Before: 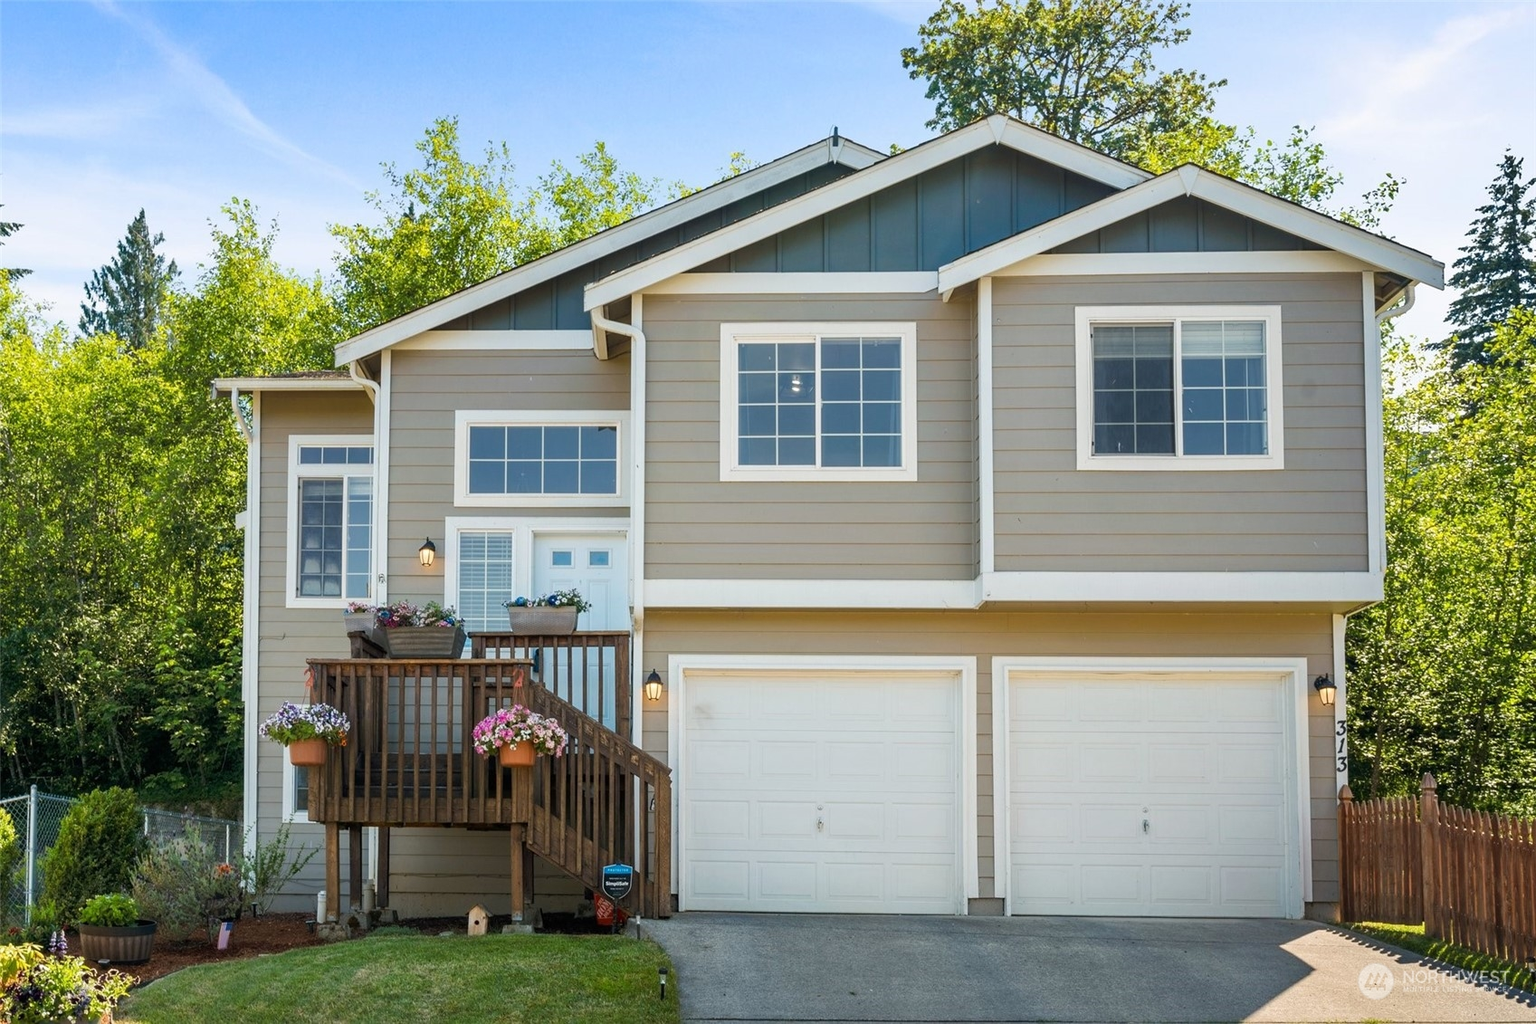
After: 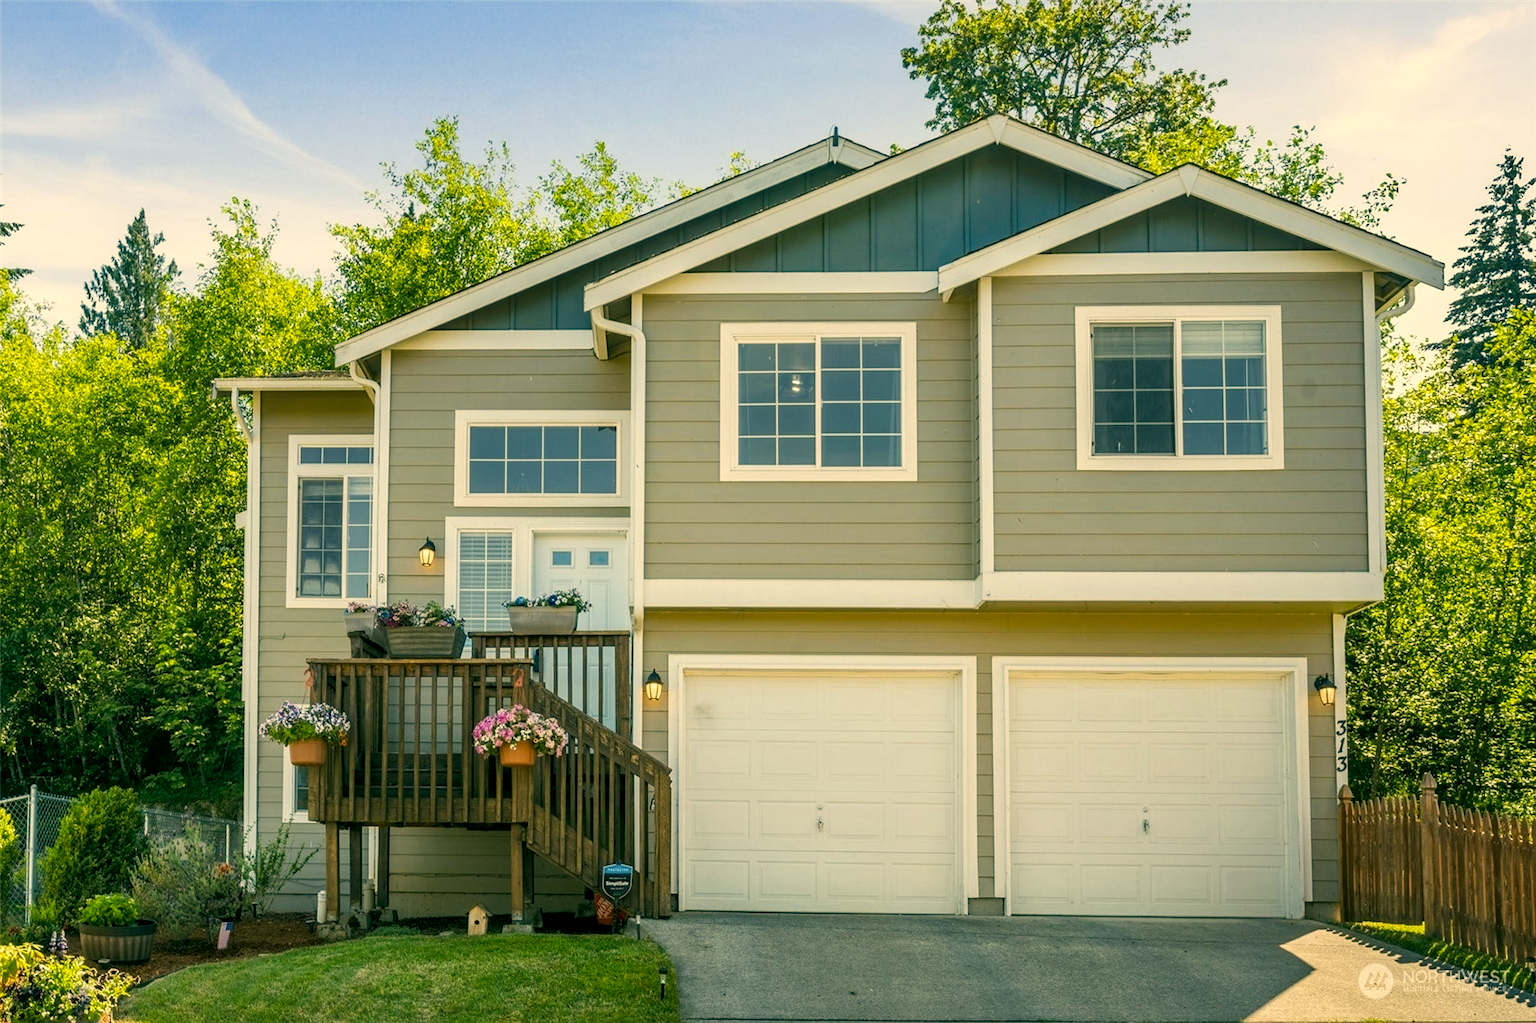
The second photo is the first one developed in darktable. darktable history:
local contrast: on, module defaults
color correction: highlights a* 5.3, highlights b* 24.26, shadows a* -15.58, shadows b* 4.02
